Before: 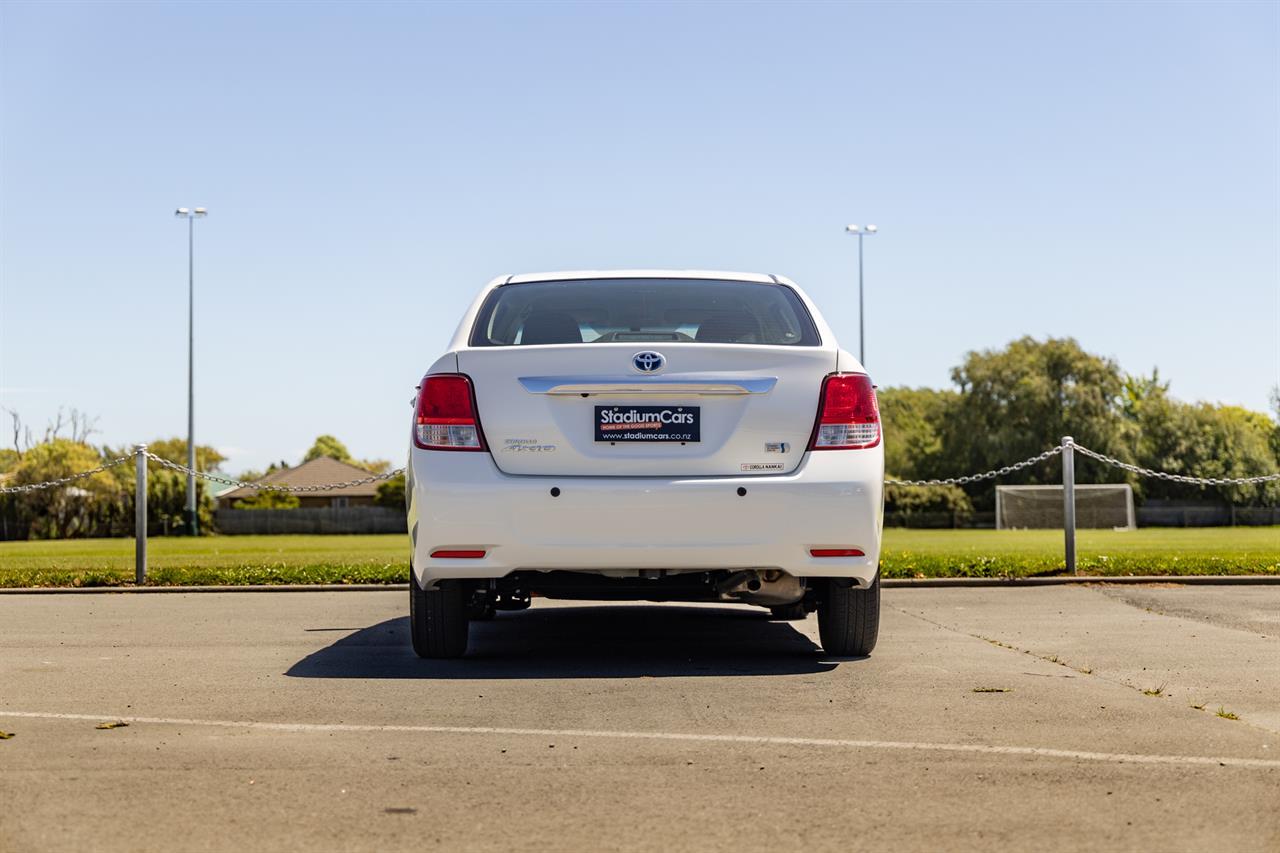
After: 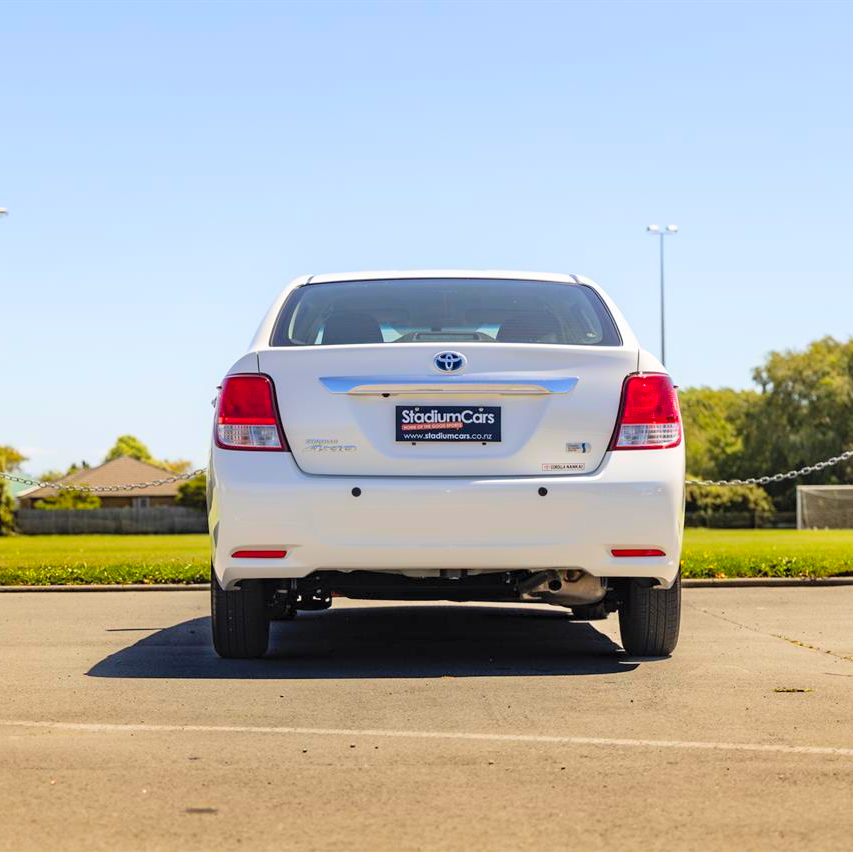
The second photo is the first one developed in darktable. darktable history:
contrast brightness saturation: contrast 0.069, brightness 0.176, saturation 0.408
crop and rotate: left 15.595%, right 17.73%
